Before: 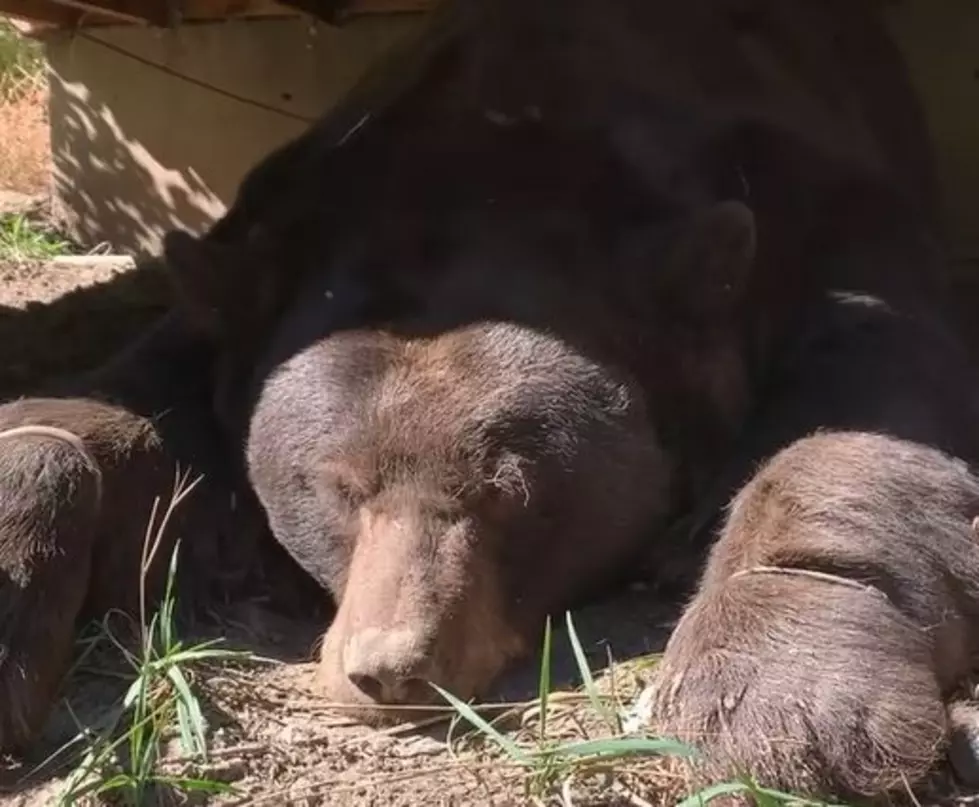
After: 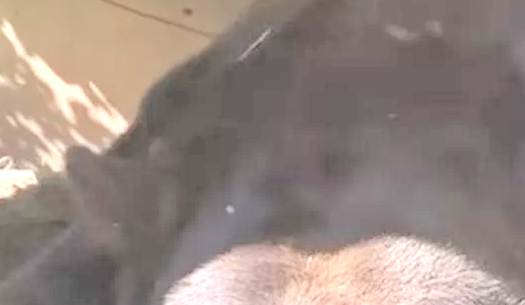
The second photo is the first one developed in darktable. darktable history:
contrast brightness saturation: brightness 1
local contrast: detail 130%
crop: left 10.121%, top 10.631%, right 36.218%, bottom 51.526%
exposure: black level correction 0, exposure 0.5 EV, compensate highlight preservation false
white balance: emerald 1
